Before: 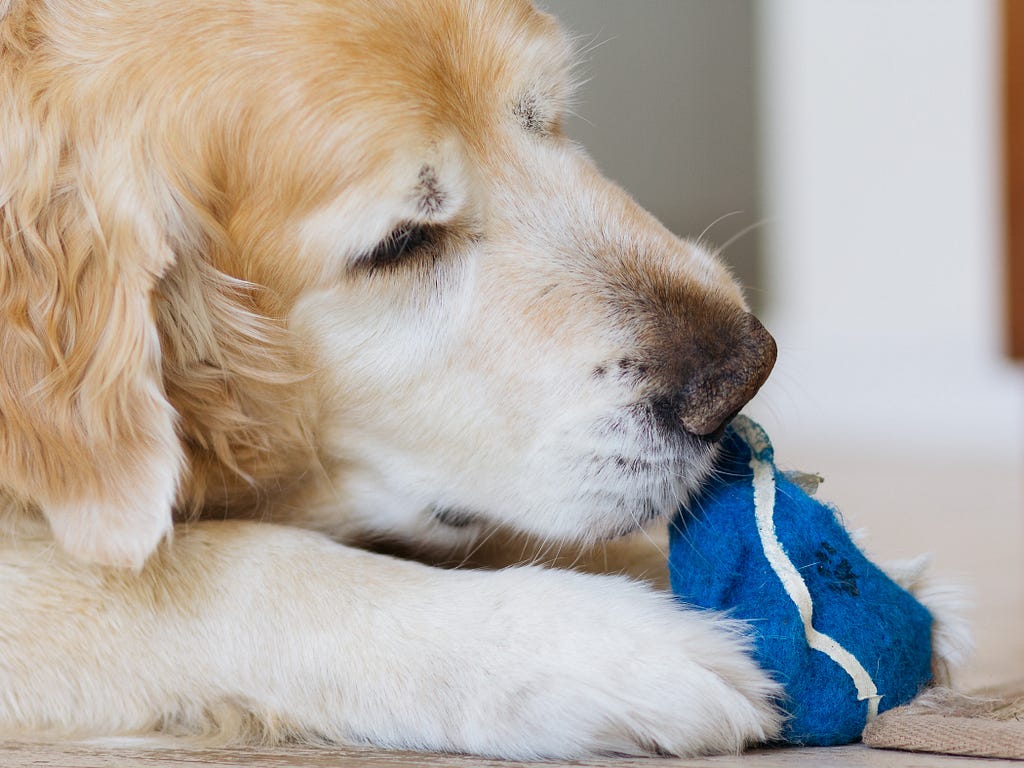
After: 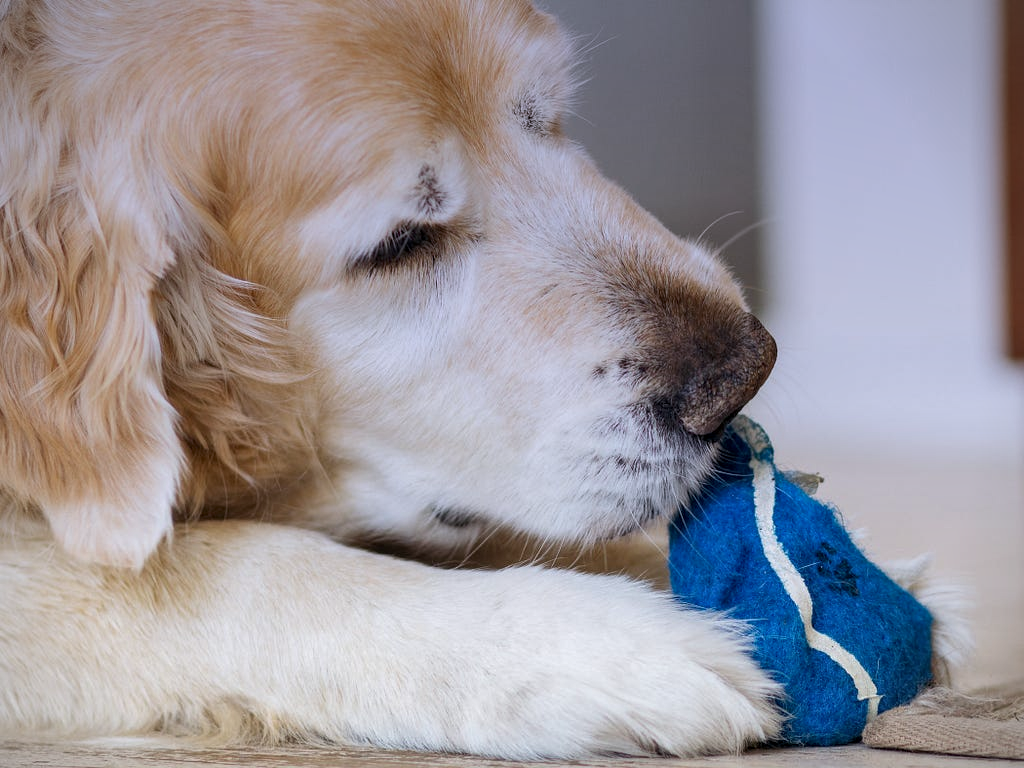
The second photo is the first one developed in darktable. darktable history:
local contrast: on, module defaults
vignetting: fall-off start 91.19%
shadows and highlights: shadows 12, white point adjustment 1.2, highlights -0.36, soften with gaussian
tone equalizer: on, module defaults
graduated density: hue 238.83°, saturation 50%
